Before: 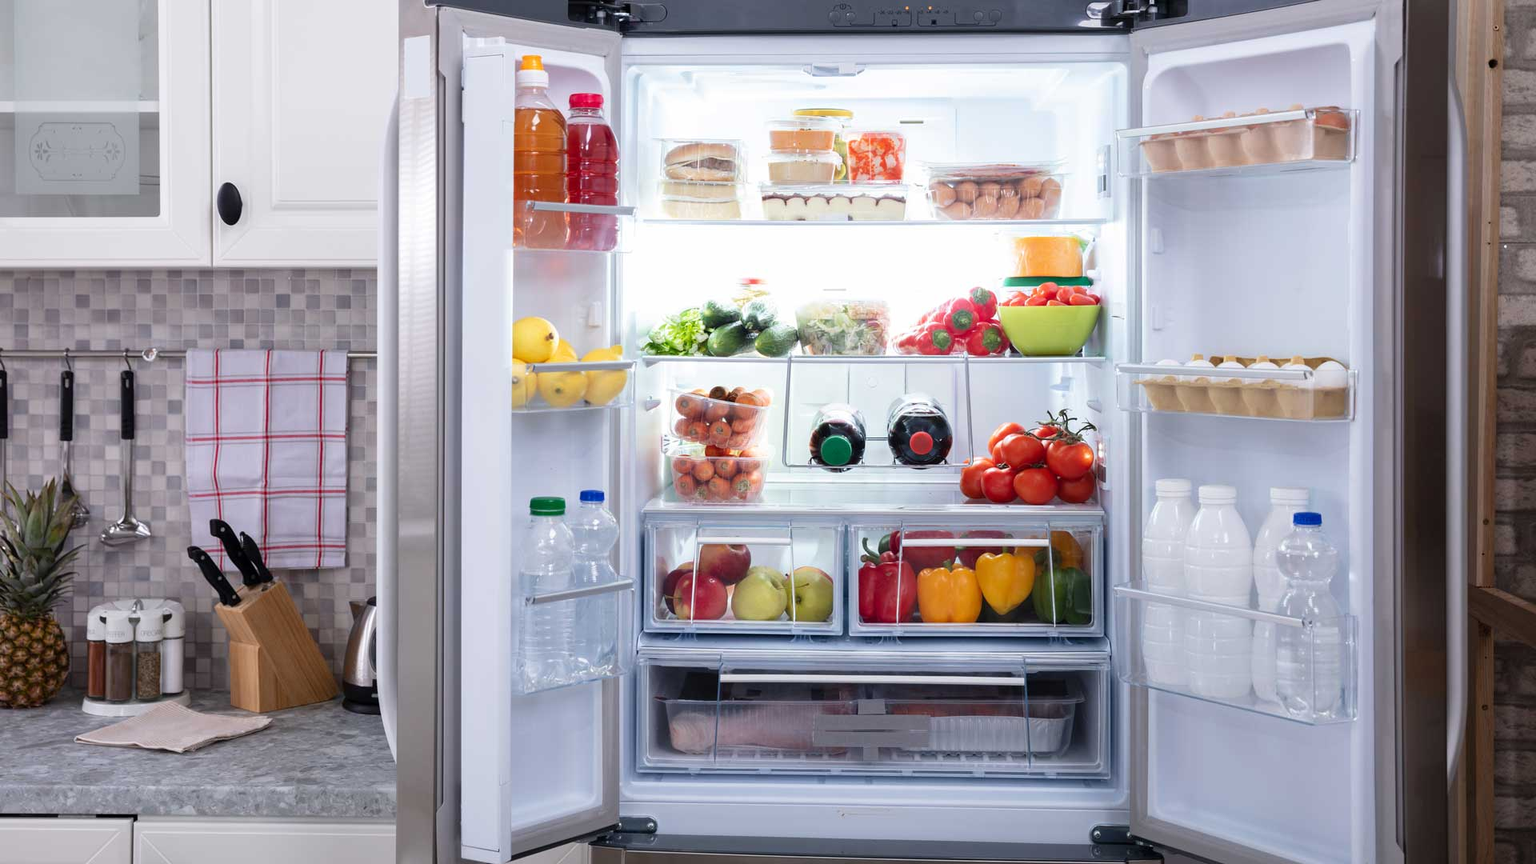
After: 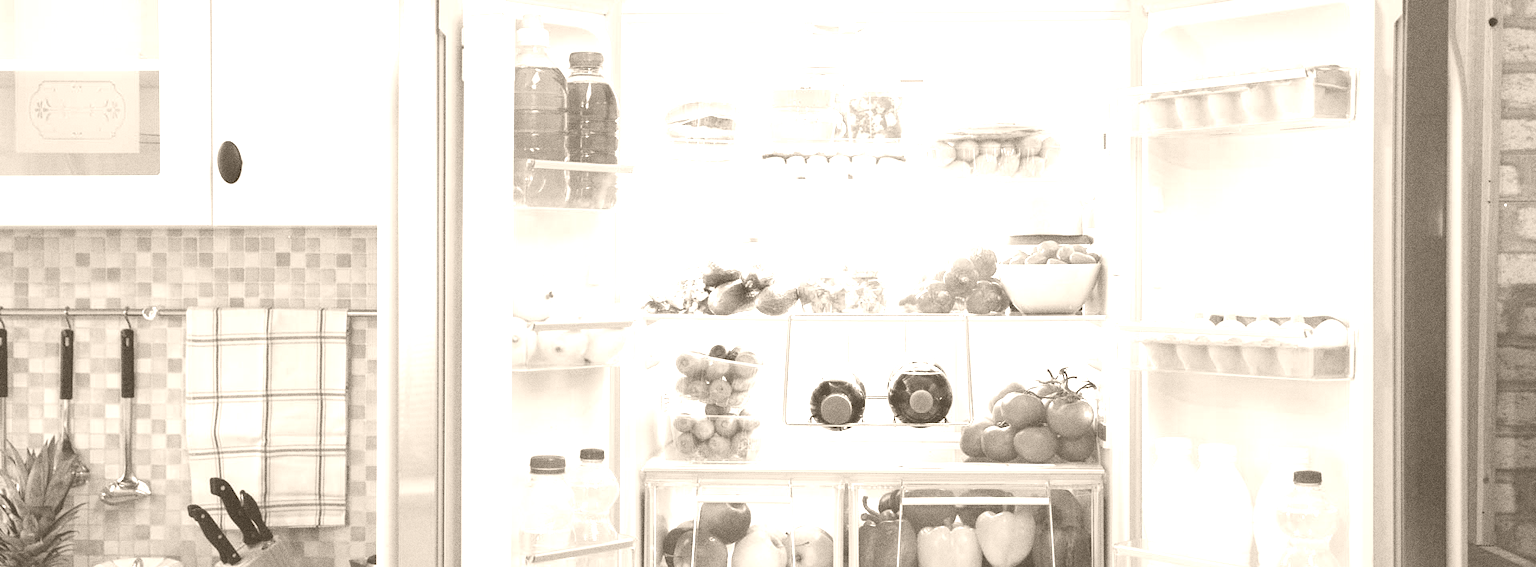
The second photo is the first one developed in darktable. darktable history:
colorize: hue 34.49°, saturation 35.33%, source mix 100%, version 1
rgb levels: mode RGB, independent channels, levels [[0, 0.474, 1], [0, 0.5, 1], [0, 0.5, 1]]
grain: coarseness 0.09 ISO, strength 40%
crop and rotate: top 4.848%, bottom 29.503%
